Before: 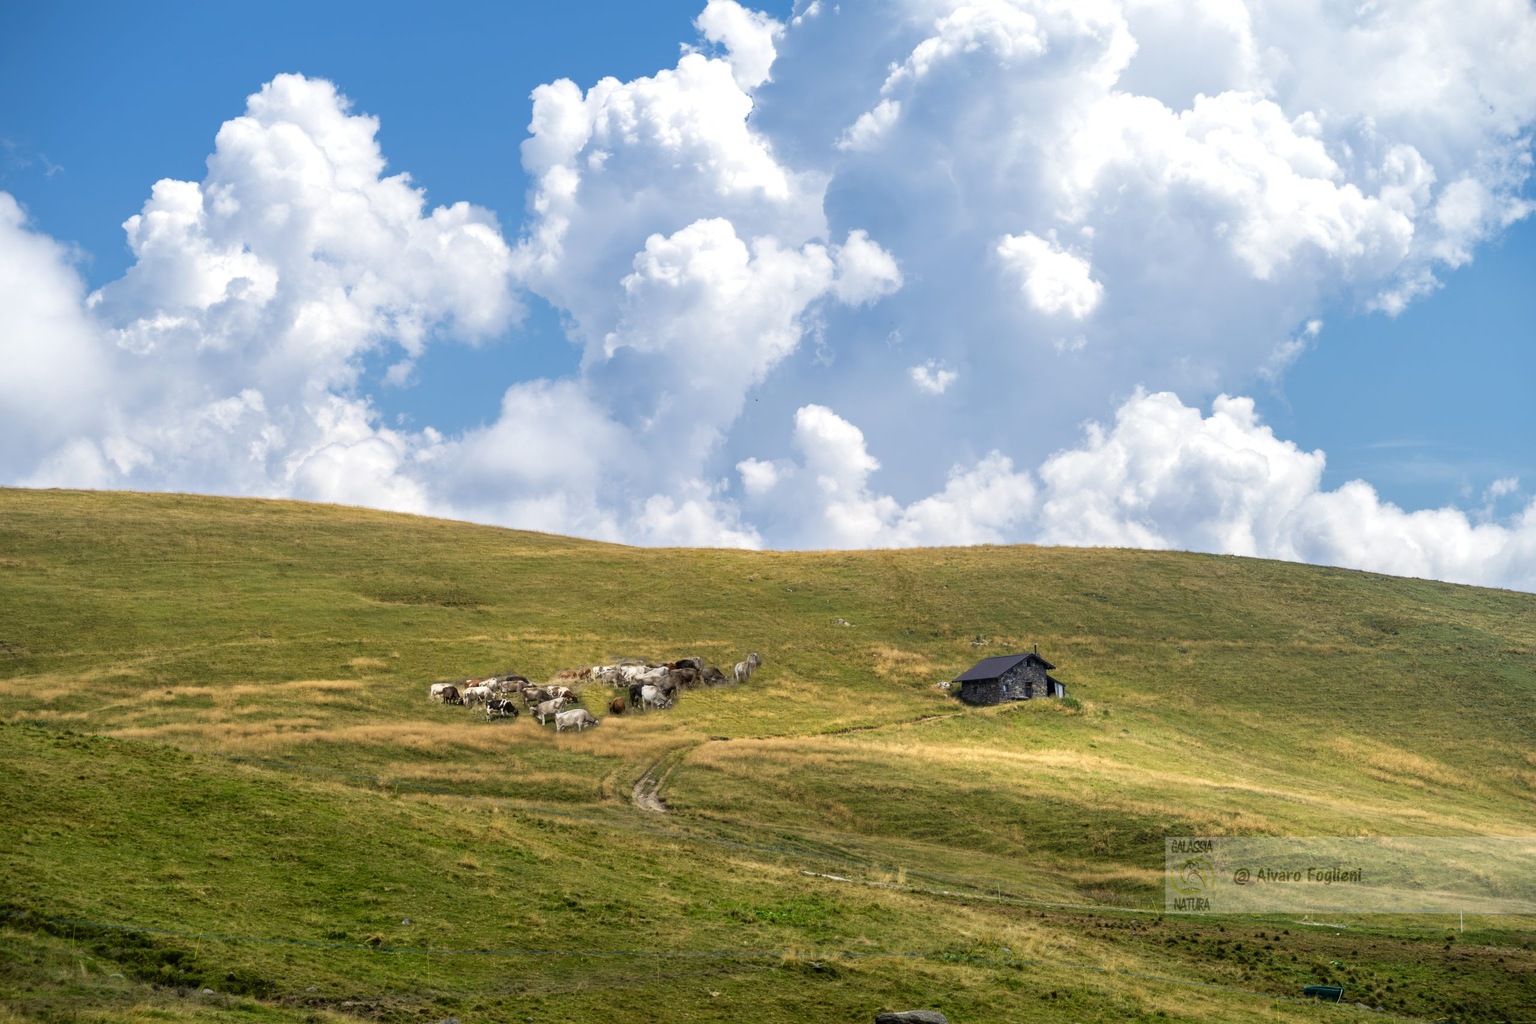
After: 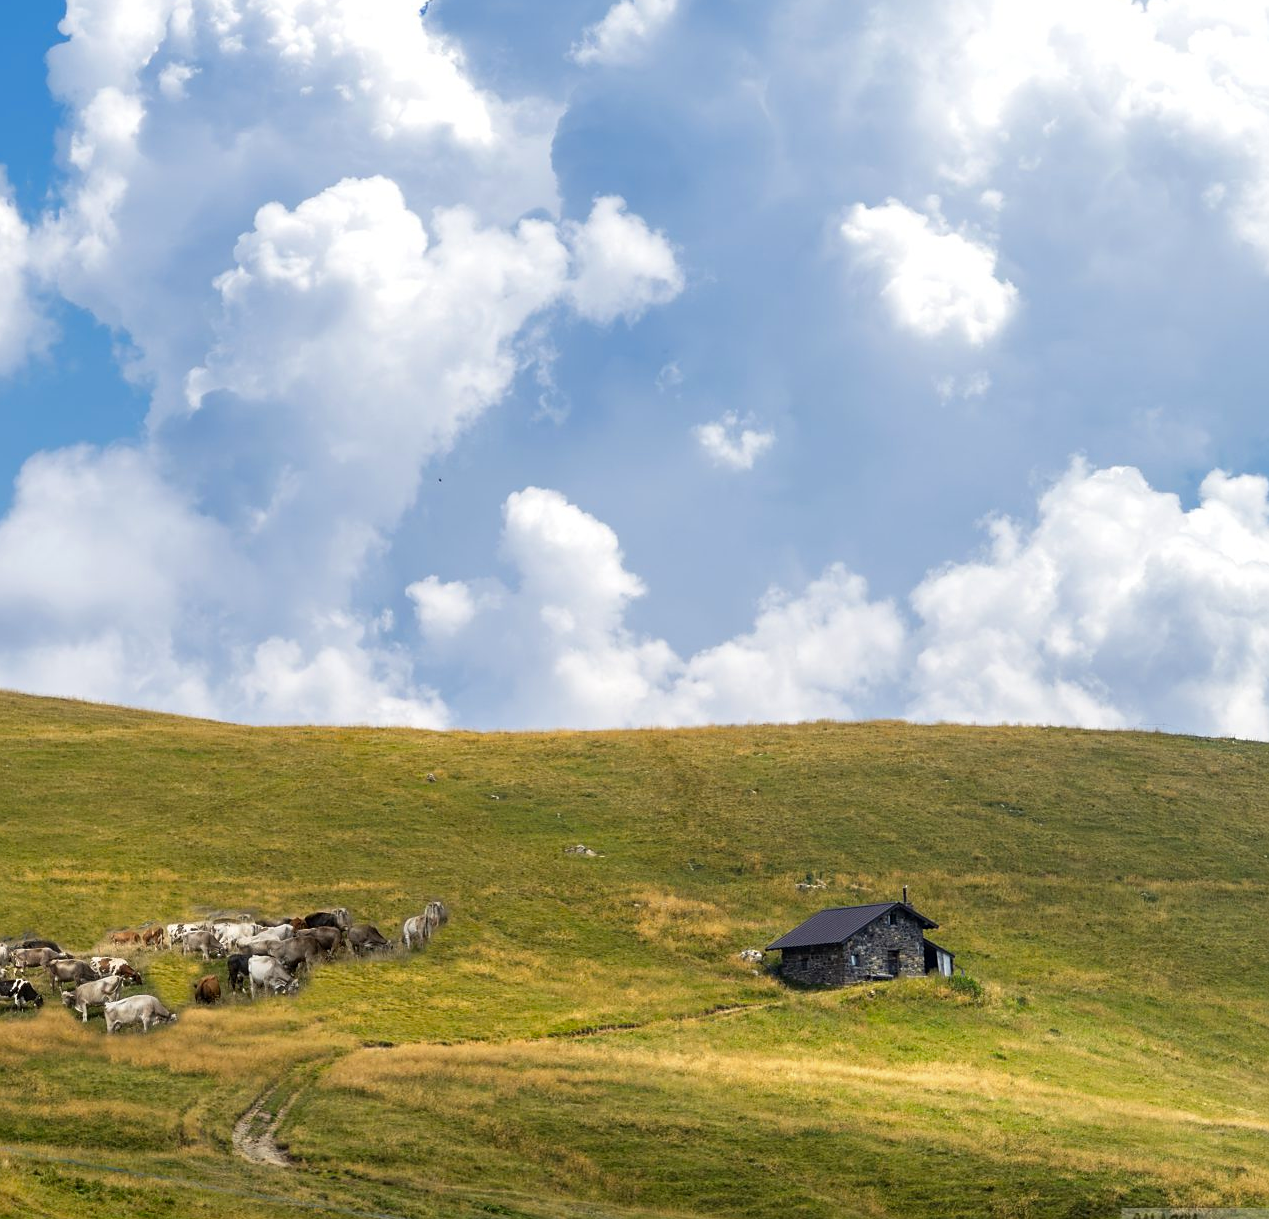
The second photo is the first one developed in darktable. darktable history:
crop: left 32.075%, top 10.976%, right 18.355%, bottom 17.596%
sharpen: radius 1.458, amount 0.398, threshold 1.271
vibrance: vibrance 95.34%
